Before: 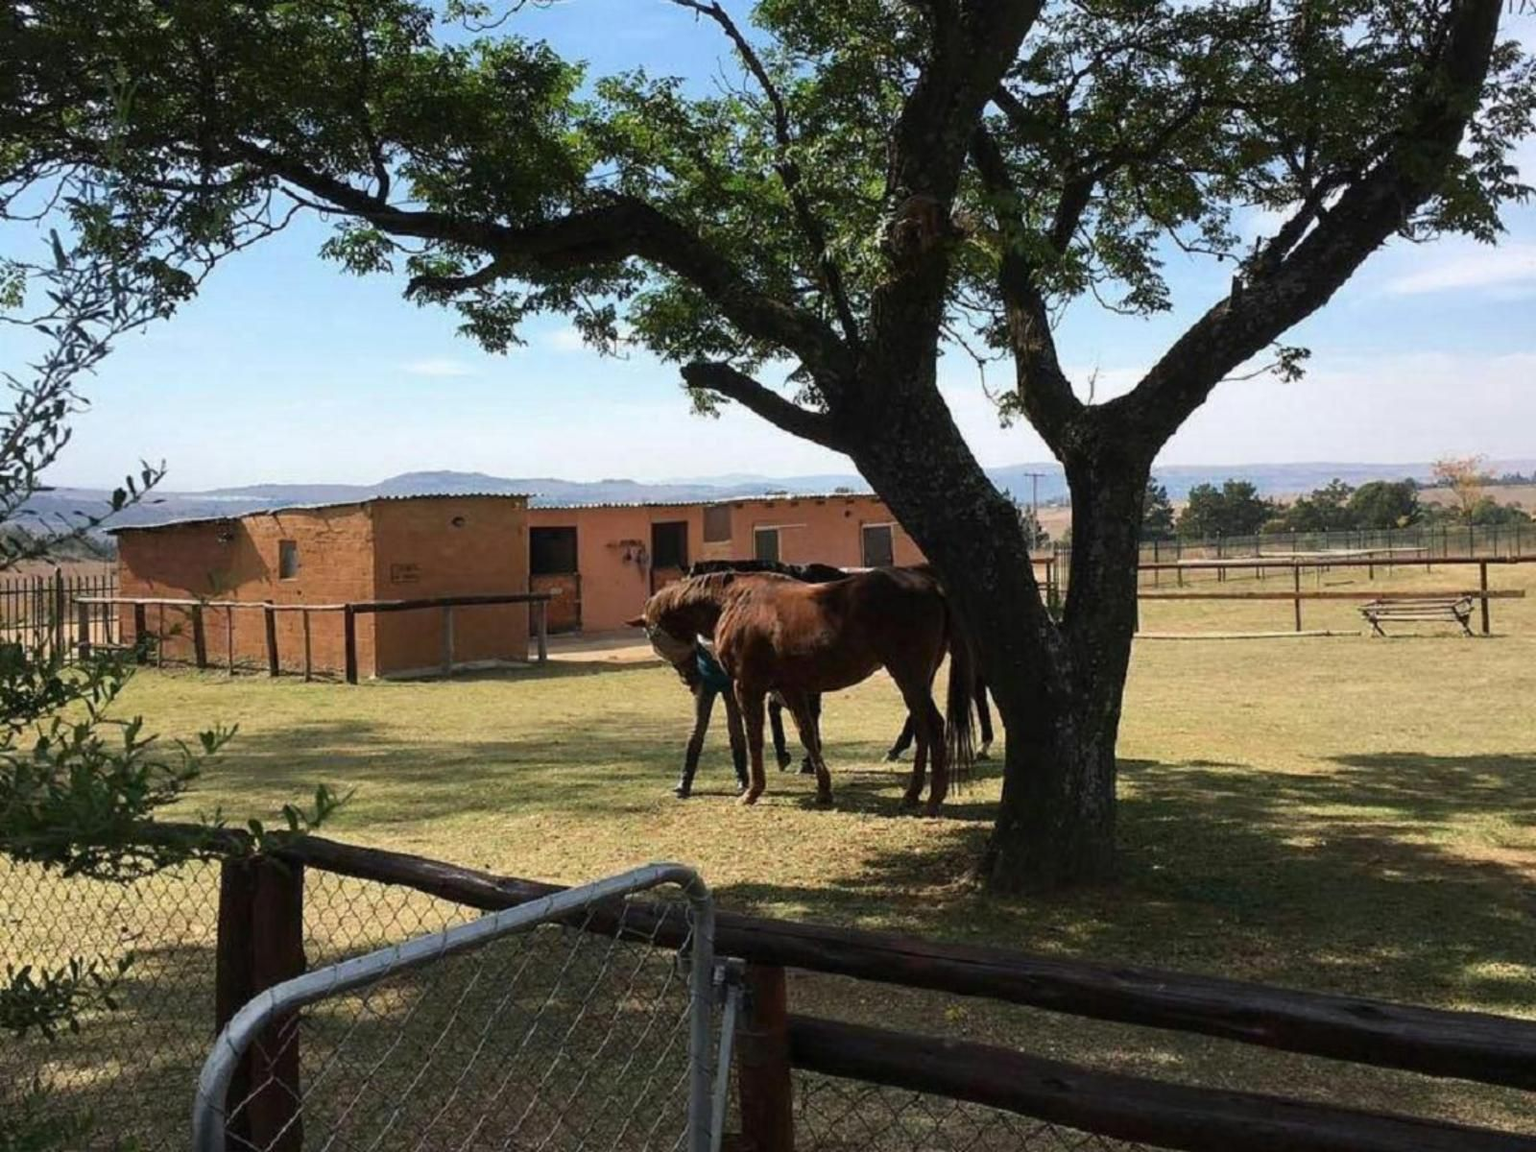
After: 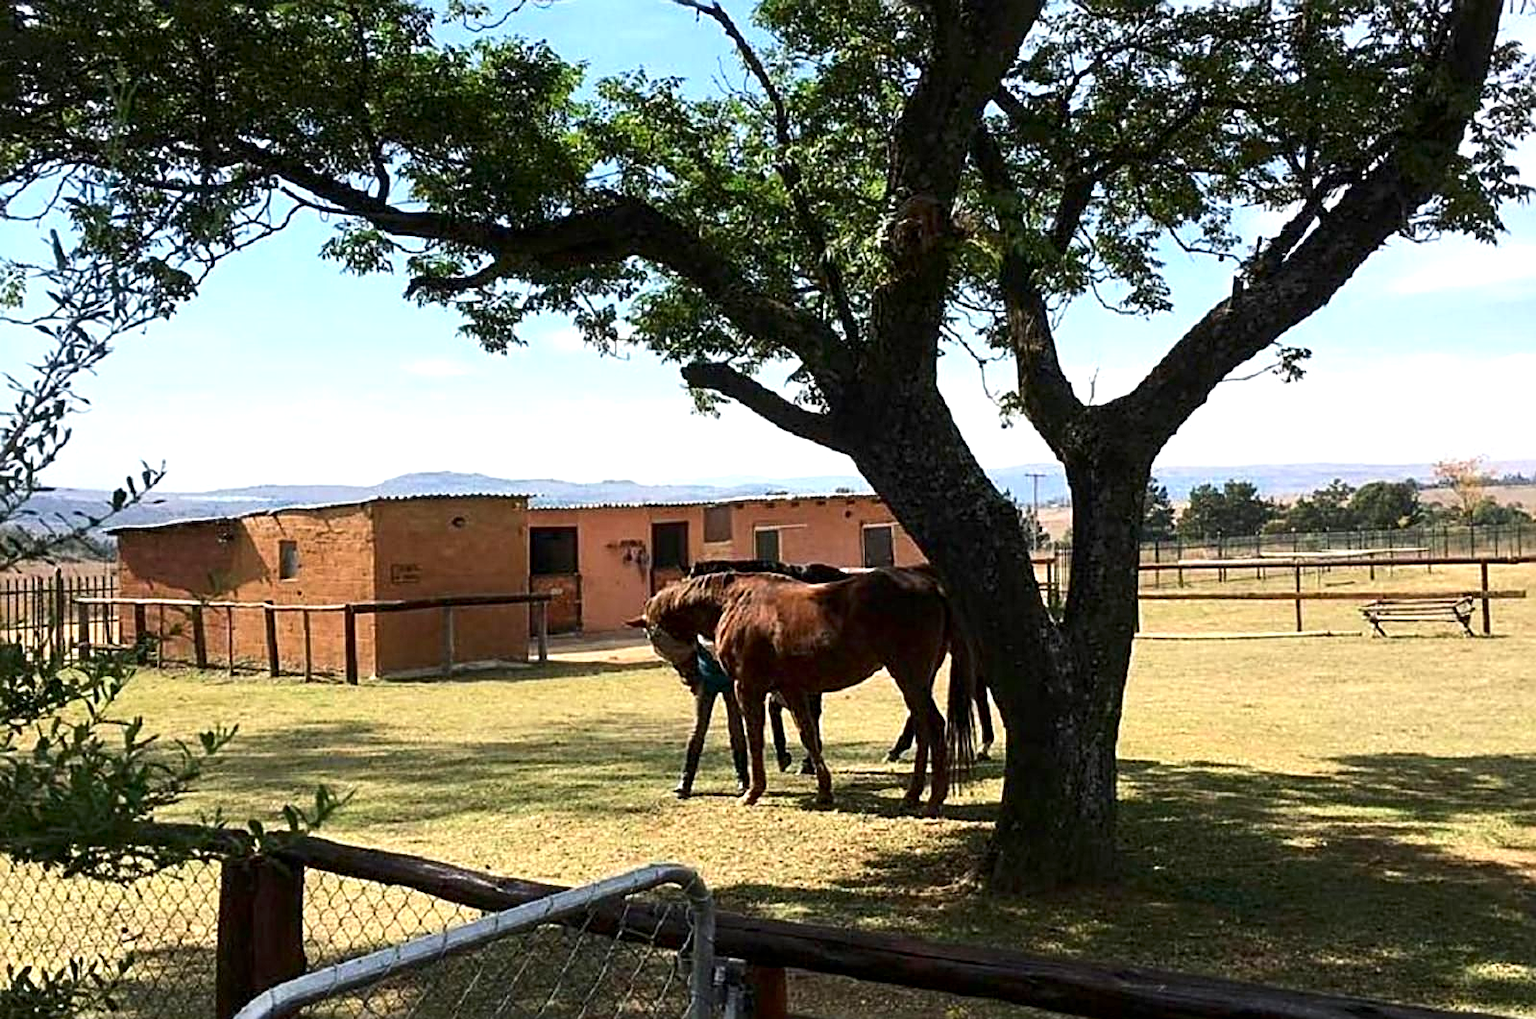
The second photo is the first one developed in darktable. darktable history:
sharpen: radius 2.537, amount 0.62
exposure: black level correction 0.001, exposure 0.498 EV, compensate highlight preservation false
crop and rotate: top 0%, bottom 11.506%
contrast brightness saturation: contrast 0.15, brightness -0.009, saturation 0.099
local contrast: highlights 100%, shadows 100%, detail 119%, midtone range 0.2
